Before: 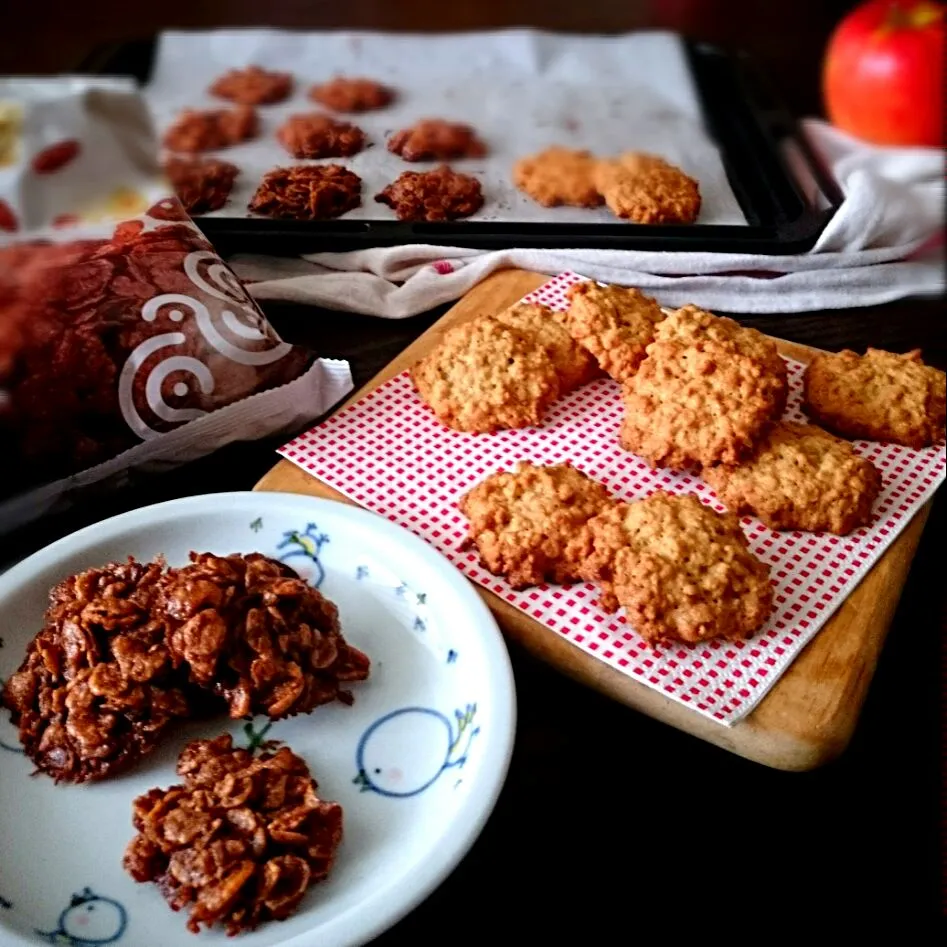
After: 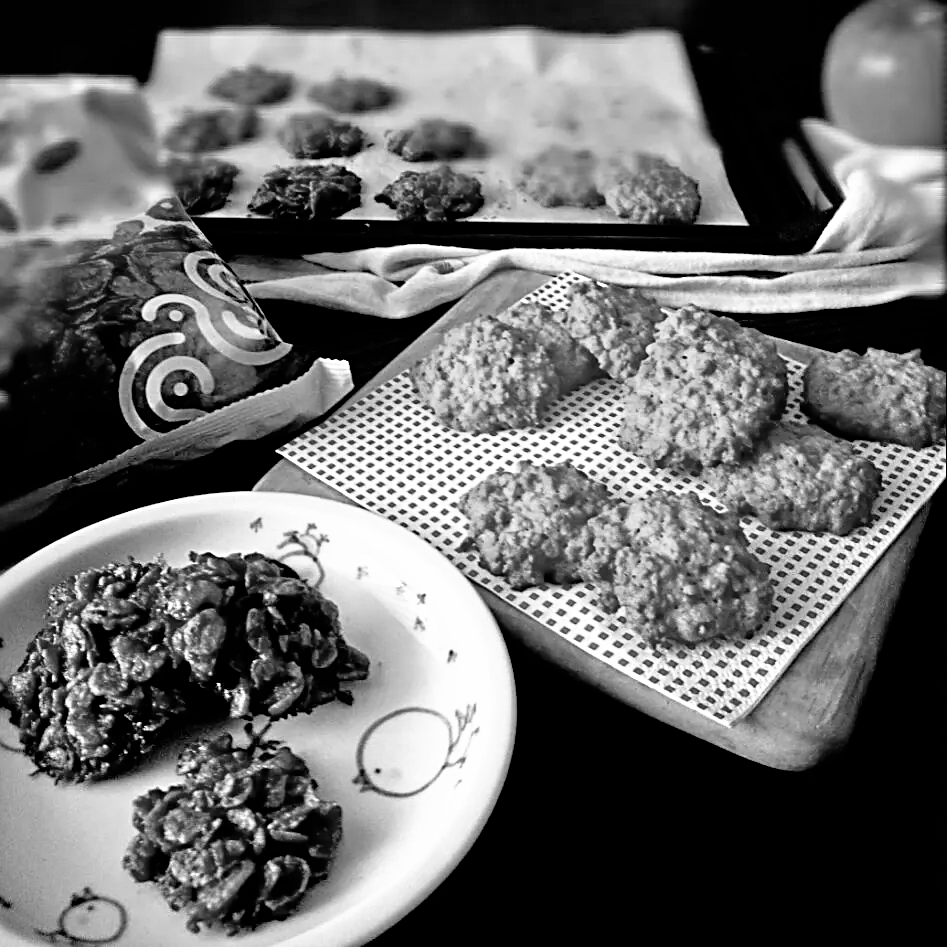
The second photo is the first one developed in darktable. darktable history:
tone equalizer: -7 EV 0.15 EV, -6 EV 0.6 EV, -5 EV 1.15 EV, -4 EV 1.33 EV, -3 EV 1.15 EV, -2 EV 0.6 EV, -1 EV 0.15 EV, mask exposure compensation -0.5 EV
filmic rgb: white relative exposure 2.45 EV, hardness 6.33
sharpen: on, module defaults
color calibration: output gray [0.22, 0.42, 0.37, 0], gray › normalize channels true, illuminant same as pipeline (D50), adaptation XYZ, x 0.346, y 0.359, gamut compression 0
color balance rgb: global vibrance 42.74%
